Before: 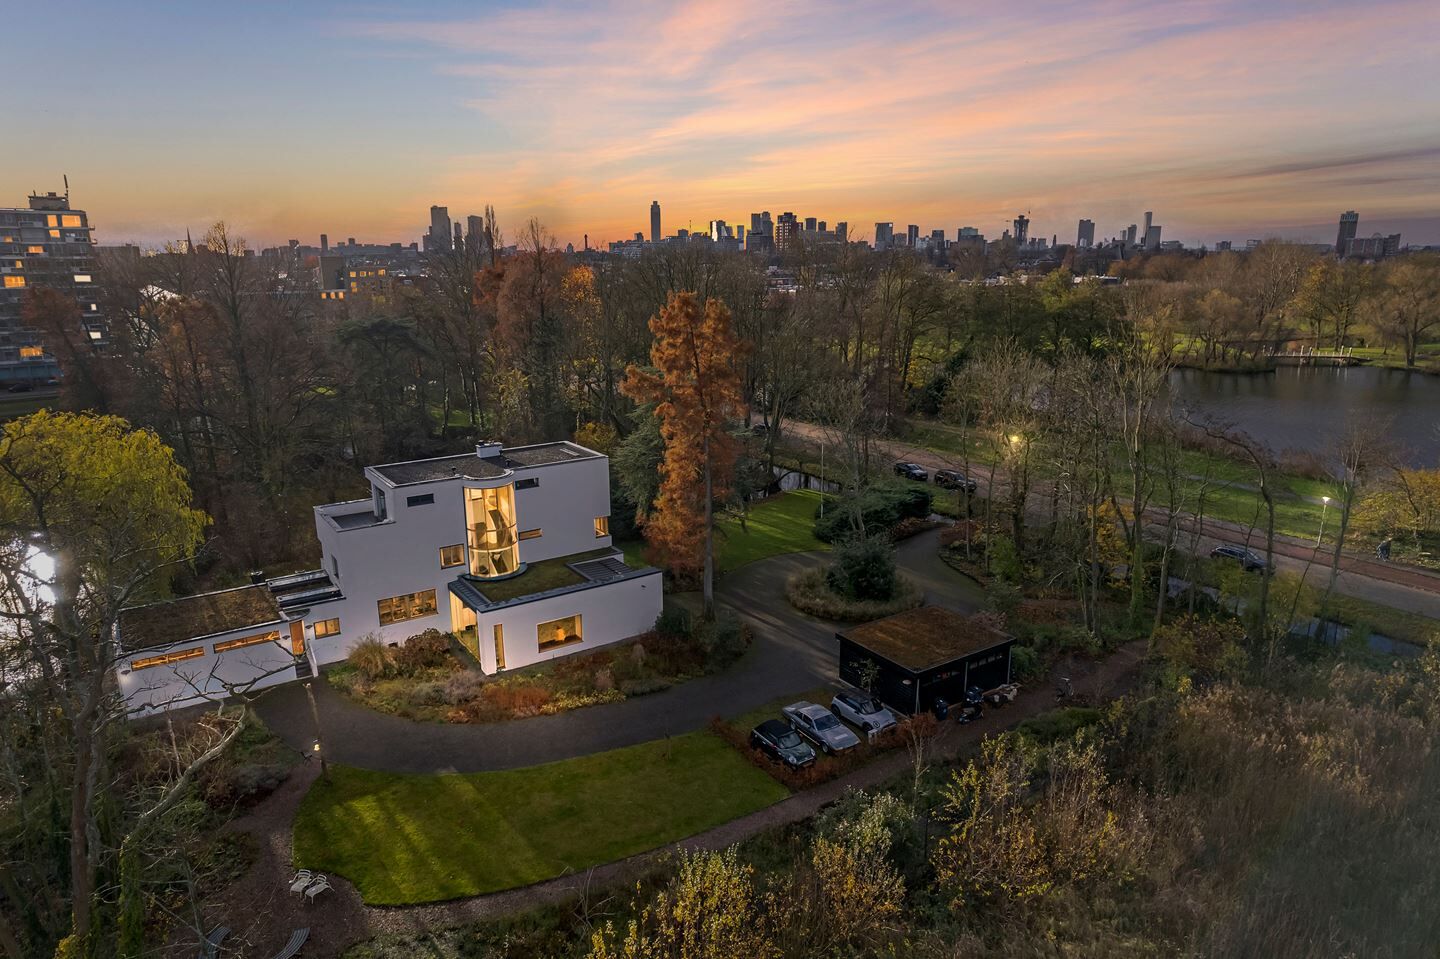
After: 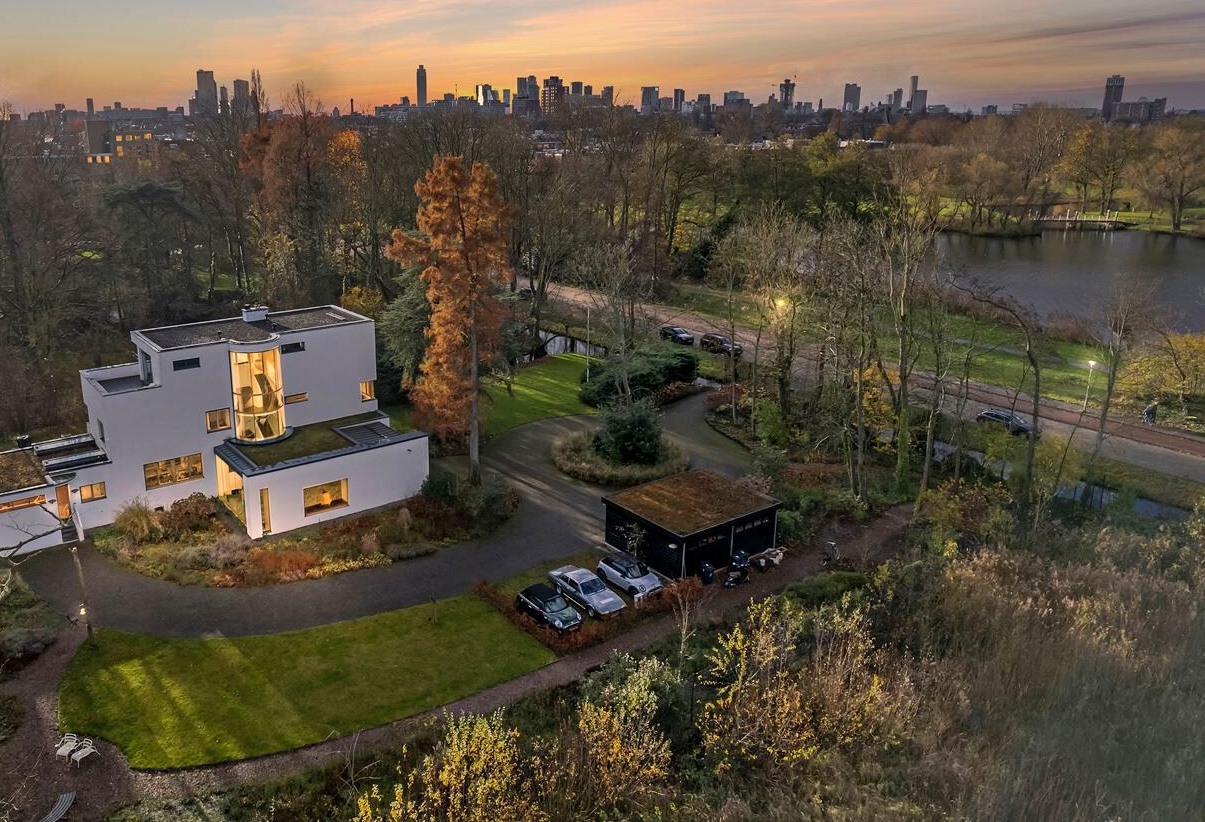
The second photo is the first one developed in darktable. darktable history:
crop: left 16.315%, top 14.246%
shadows and highlights: white point adjustment 1, soften with gaussian
